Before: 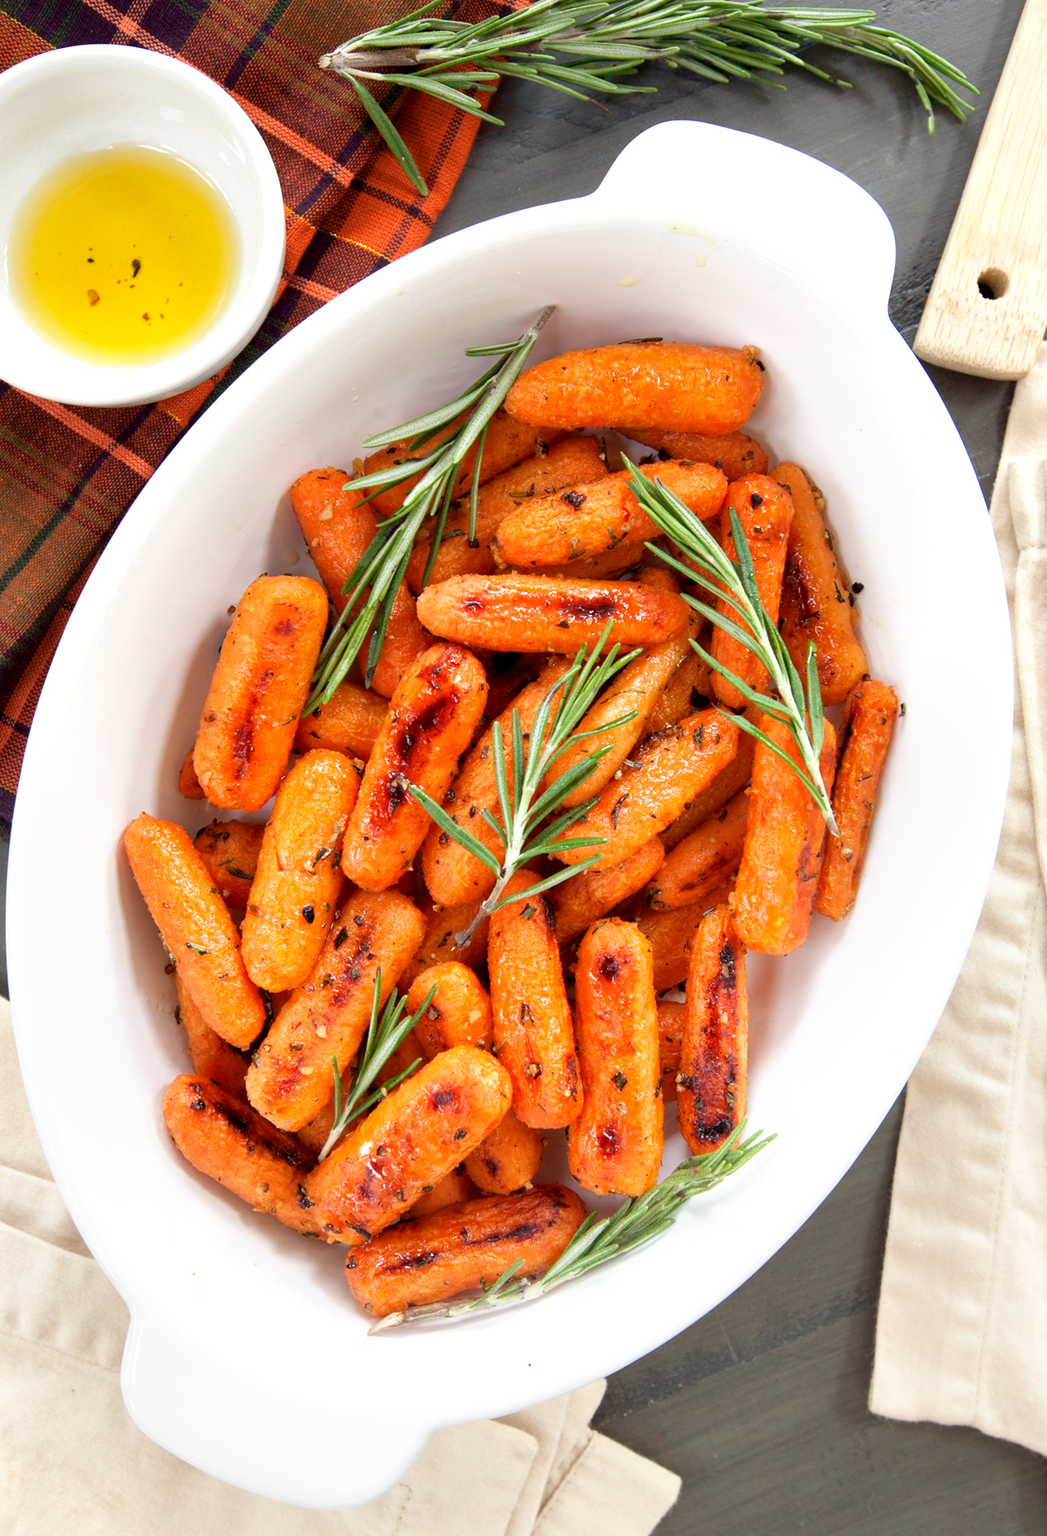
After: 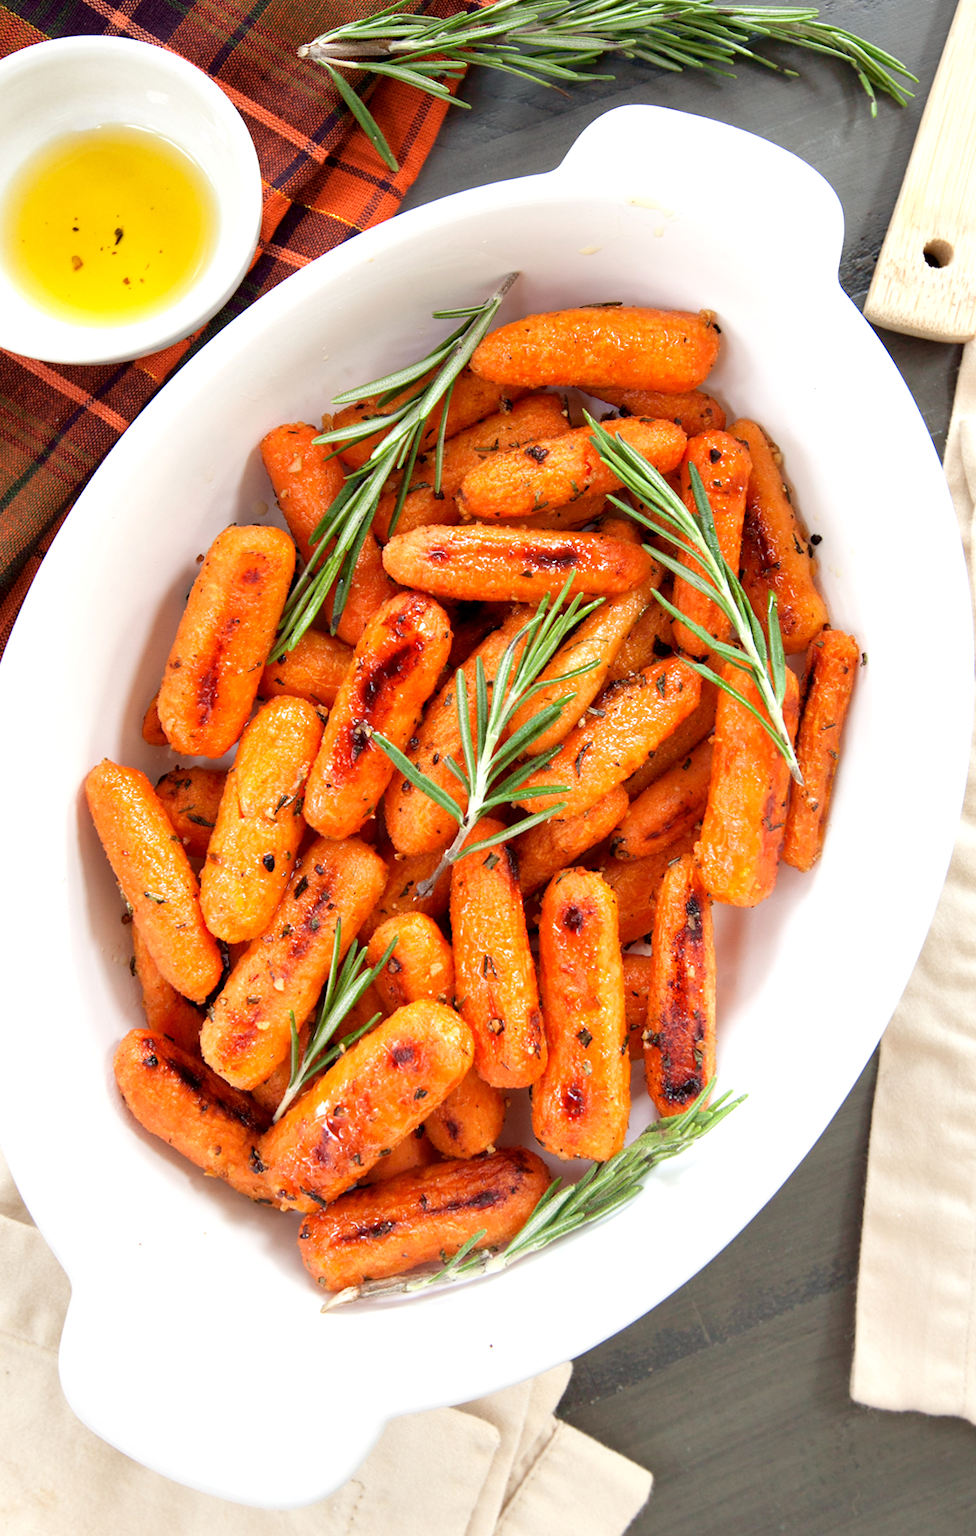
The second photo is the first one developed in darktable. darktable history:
exposure: exposure 0.128 EV, compensate highlight preservation false
rotate and perspective: rotation 0.215°, lens shift (vertical) -0.139, crop left 0.069, crop right 0.939, crop top 0.002, crop bottom 0.996
